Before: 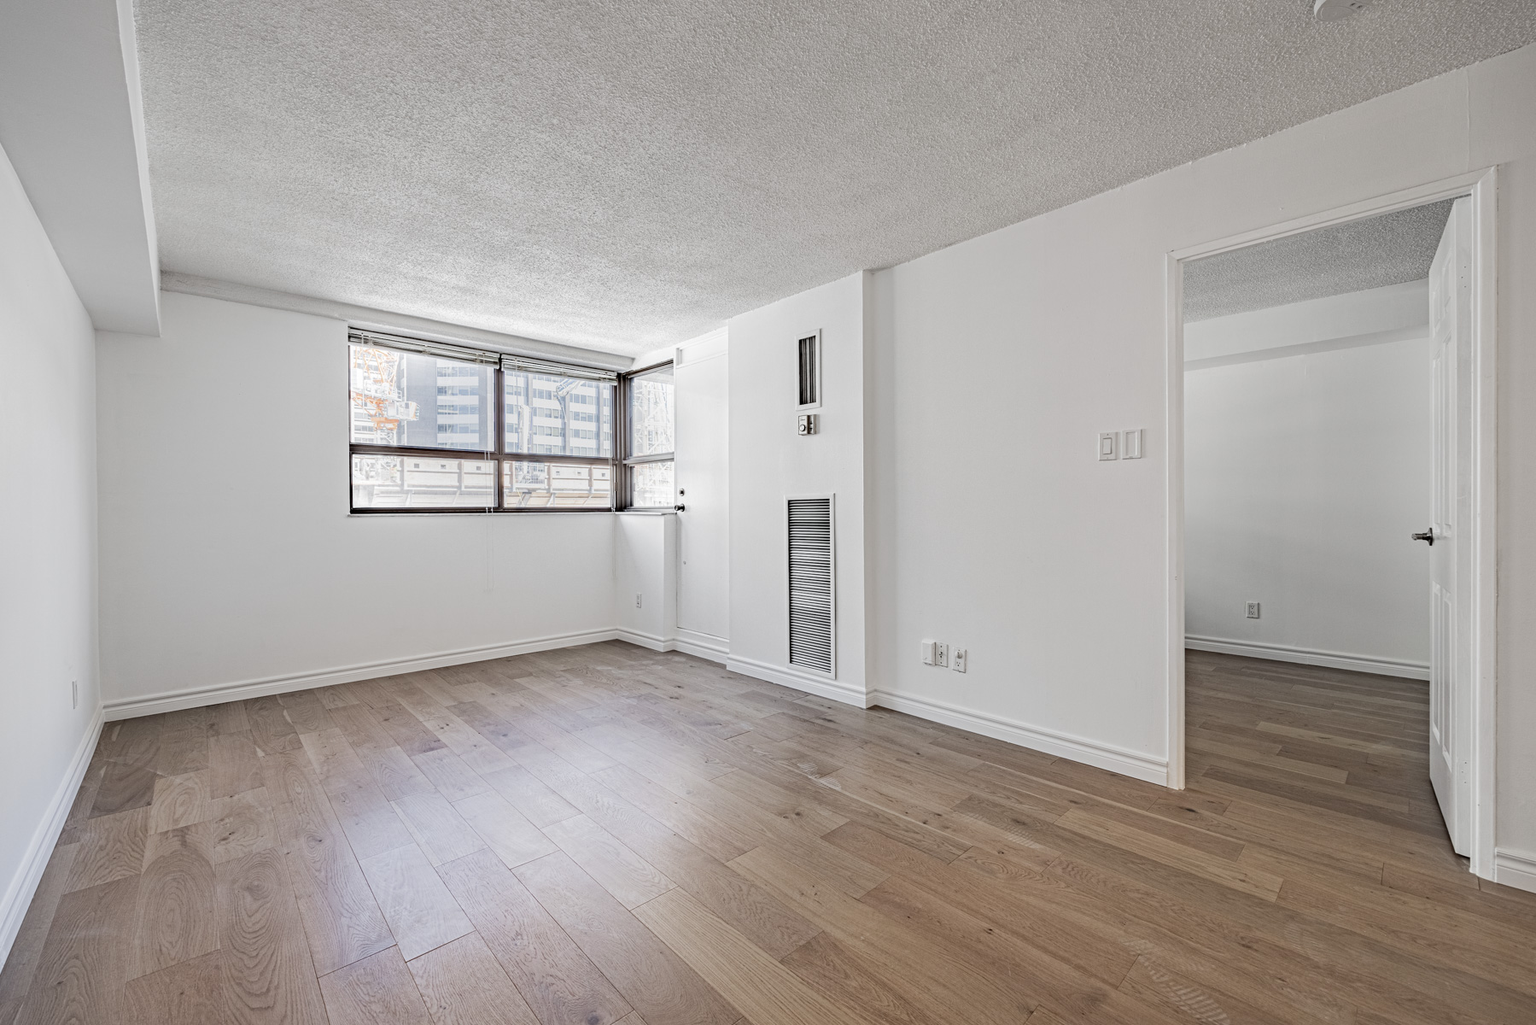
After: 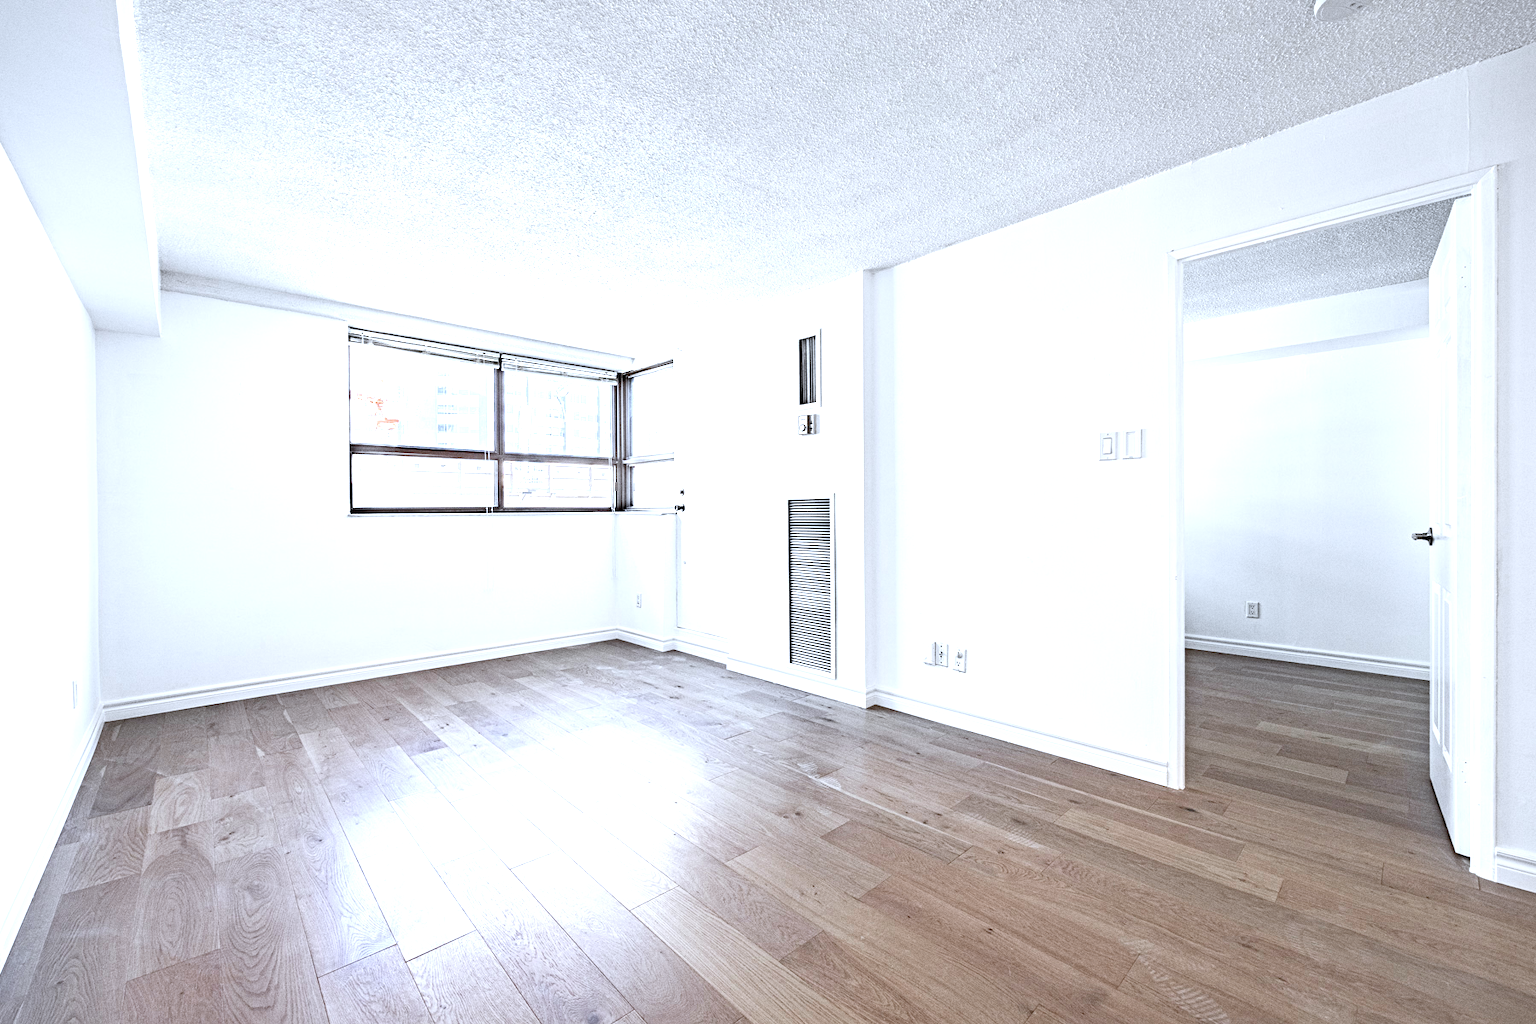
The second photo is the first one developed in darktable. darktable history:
white balance: red 0.926, green 1.003, blue 1.133
exposure: black level correction 0, exposure 1 EV, compensate highlight preservation false
color zones: curves: ch0 [(0, 0.299) (0.25, 0.383) (0.456, 0.352) (0.736, 0.571)]; ch1 [(0, 0.63) (0.151, 0.568) (0.254, 0.416) (0.47, 0.558) (0.732, 0.37) (0.909, 0.492)]; ch2 [(0.004, 0.604) (0.158, 0.443) (0.257, 0.403) (0.761, 0.468)]
grain: coarseness 0.09 ISO
